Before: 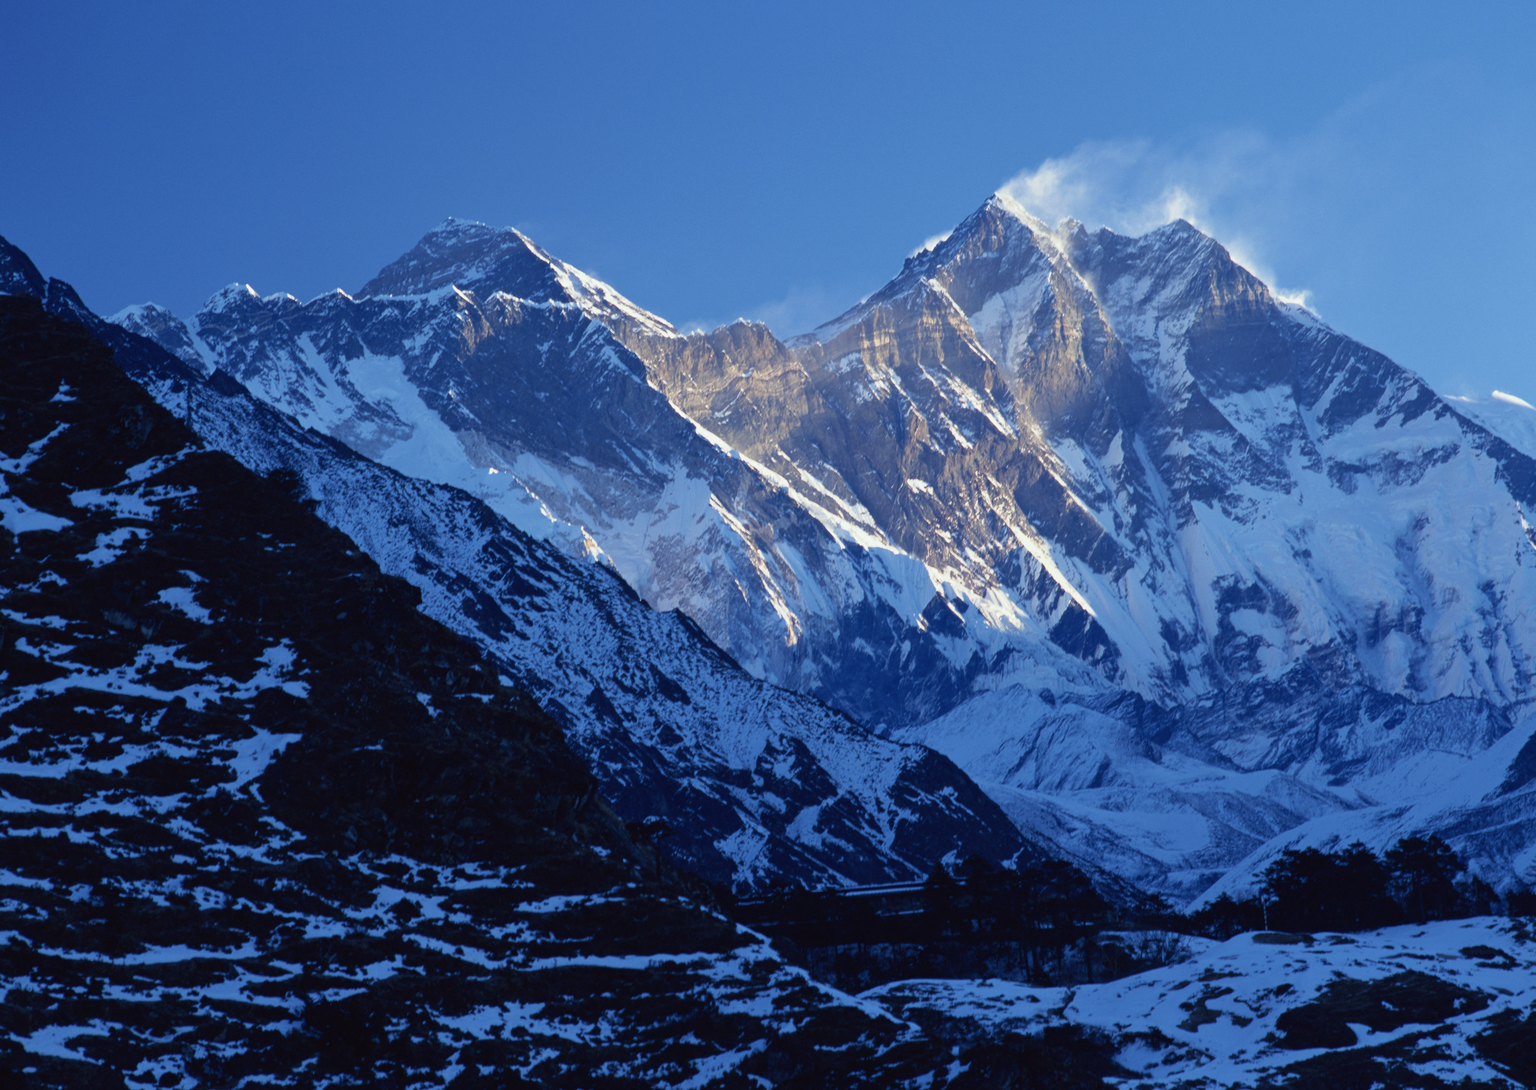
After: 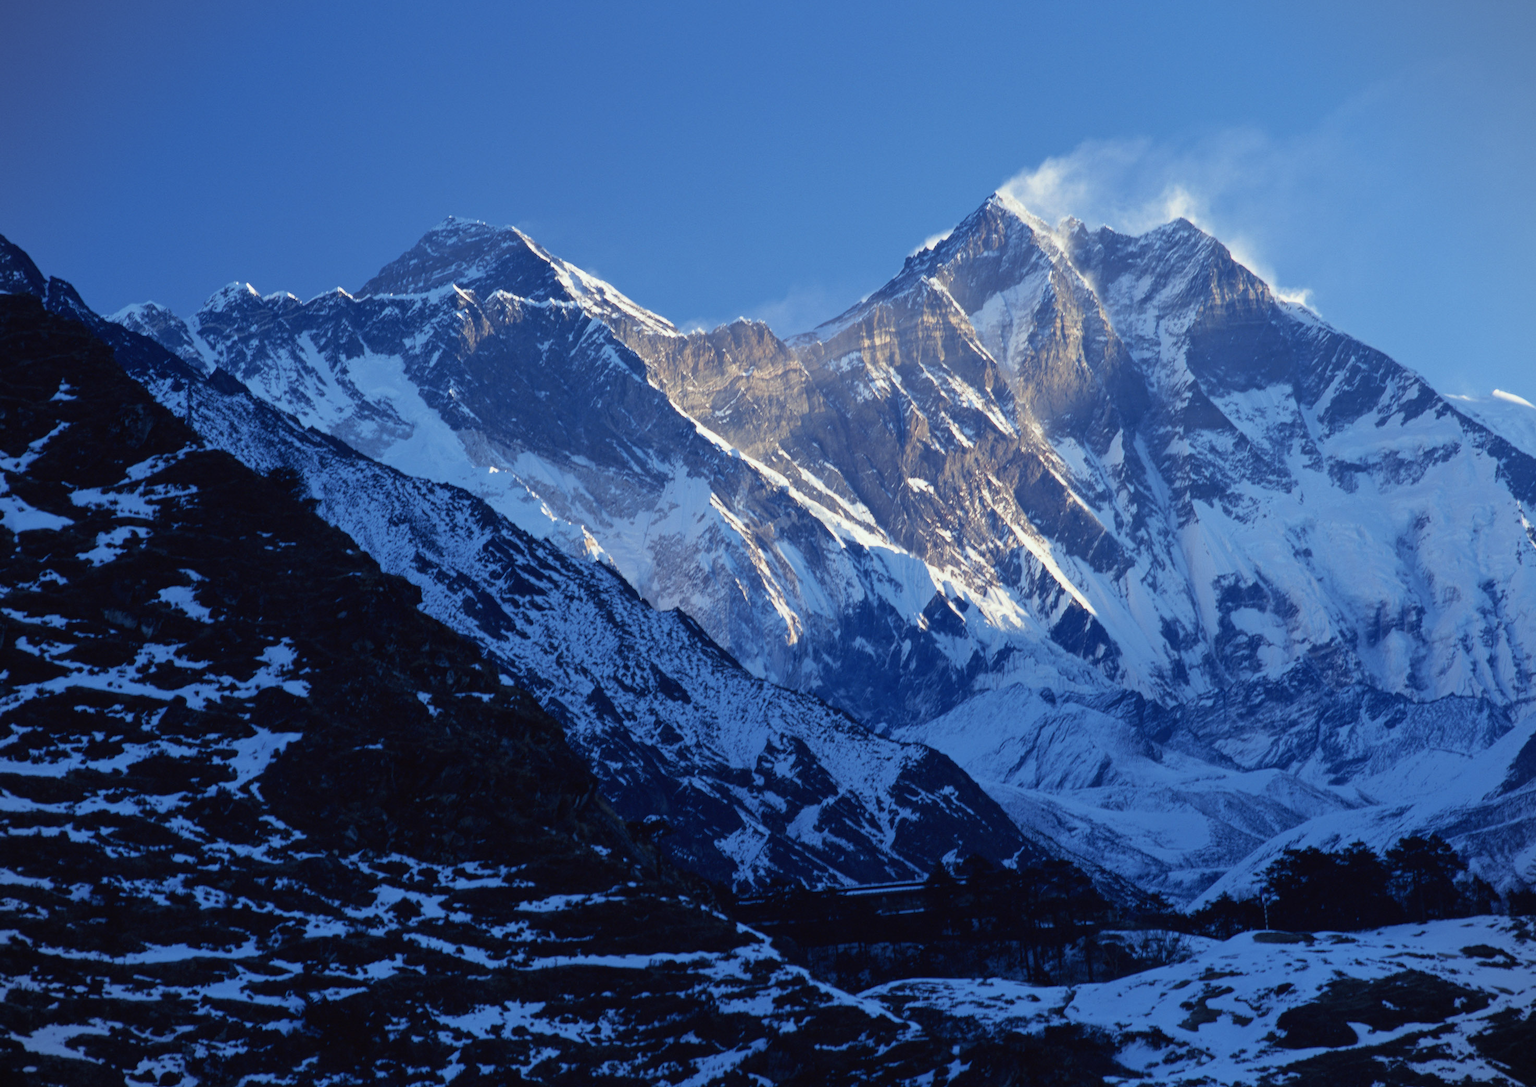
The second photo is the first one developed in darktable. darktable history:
vignetting: fall-off start 97.27%, fall-off radius 78.26%, width/height ratio 1.115
crop: top 0.172%, bottom 0.103%
color correction: highlights a* -0.107, highlights b* 0.139
color calibration: illuminant same as pipeline (D50), adaptation XYZ, x 0.345, y 0.357, temperature 5013.77 K
